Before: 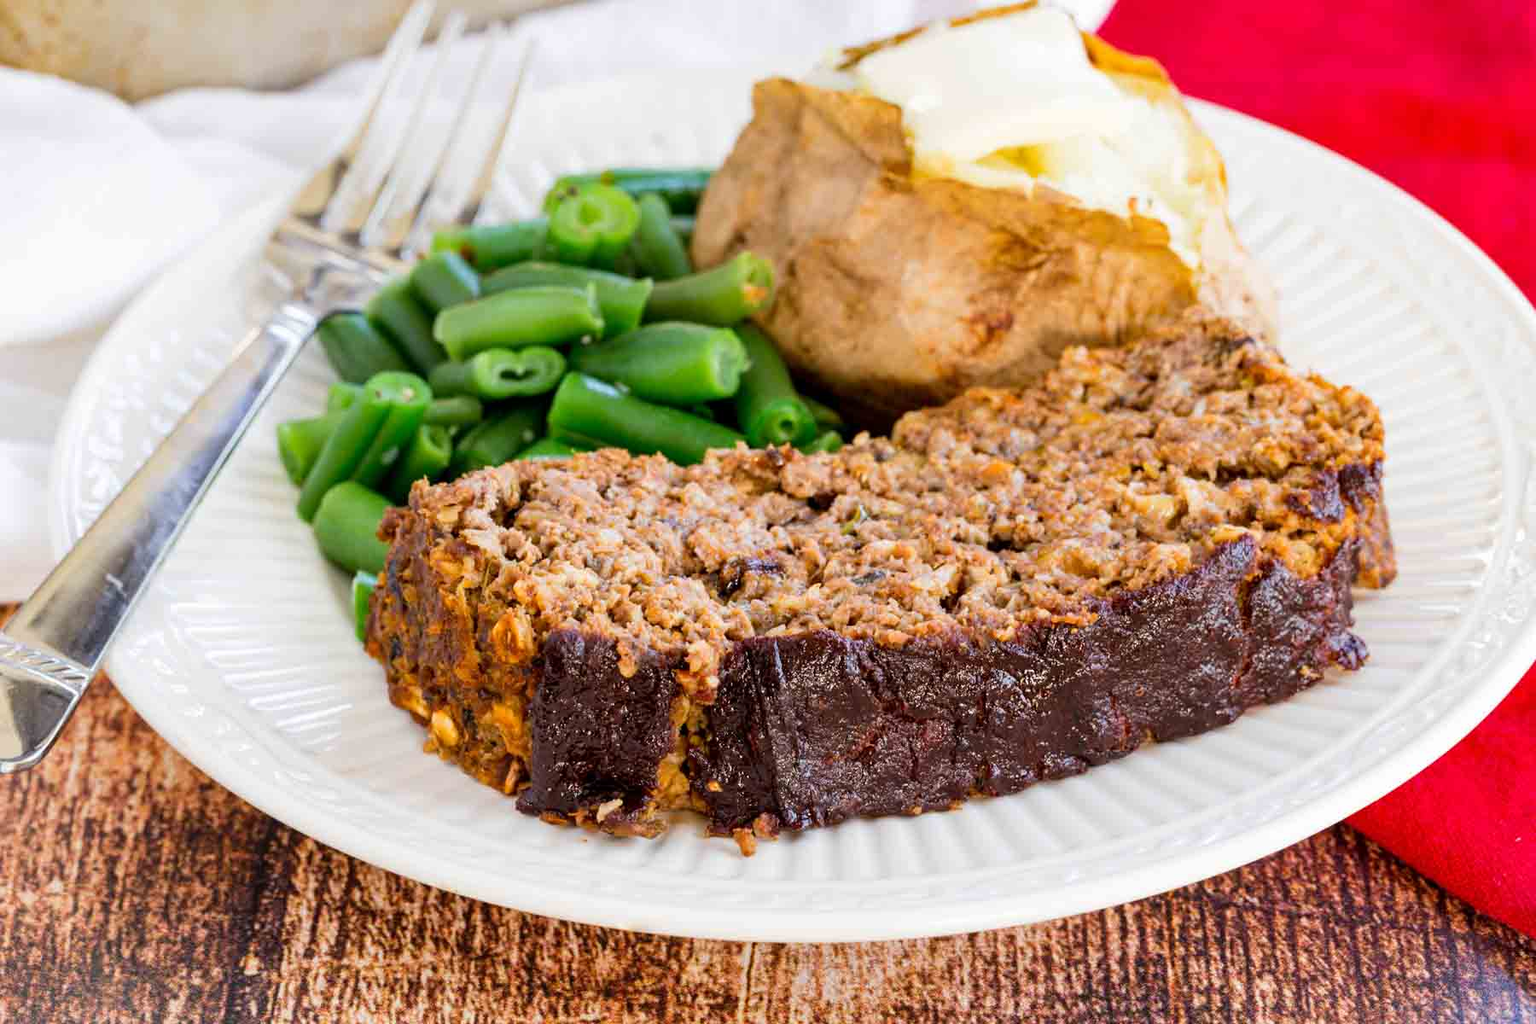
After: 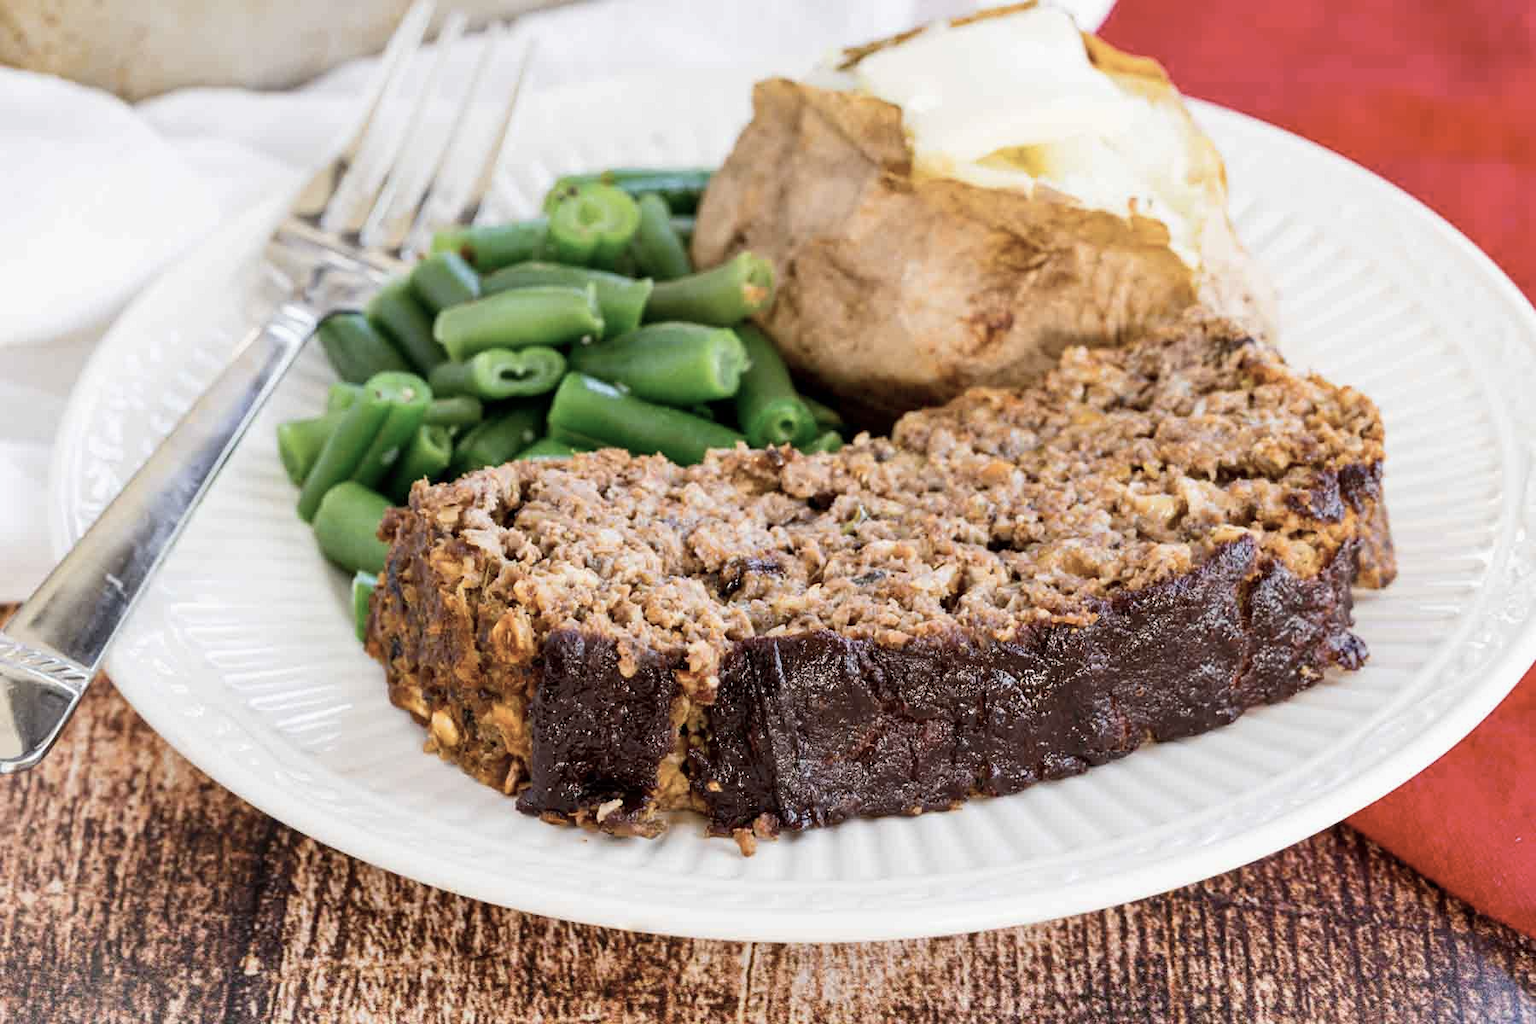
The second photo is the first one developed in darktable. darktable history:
tone equalizer: -7 EV 0.175 EV, -6 EV 0.139 EV, -5 EV 0.112 EV, -4 EV 0.041 EV, -2 EV -0.034 EV, -1 EV -0.047 EV, +0 EV -0.074 EV, smoothing diameter 2.13%, edges refinement/feathering 16.78, mask exposure compensation -1.57 EV, filter diffusion 5
contrast brightness saturation: contrast 0.103, saturation -0.35
